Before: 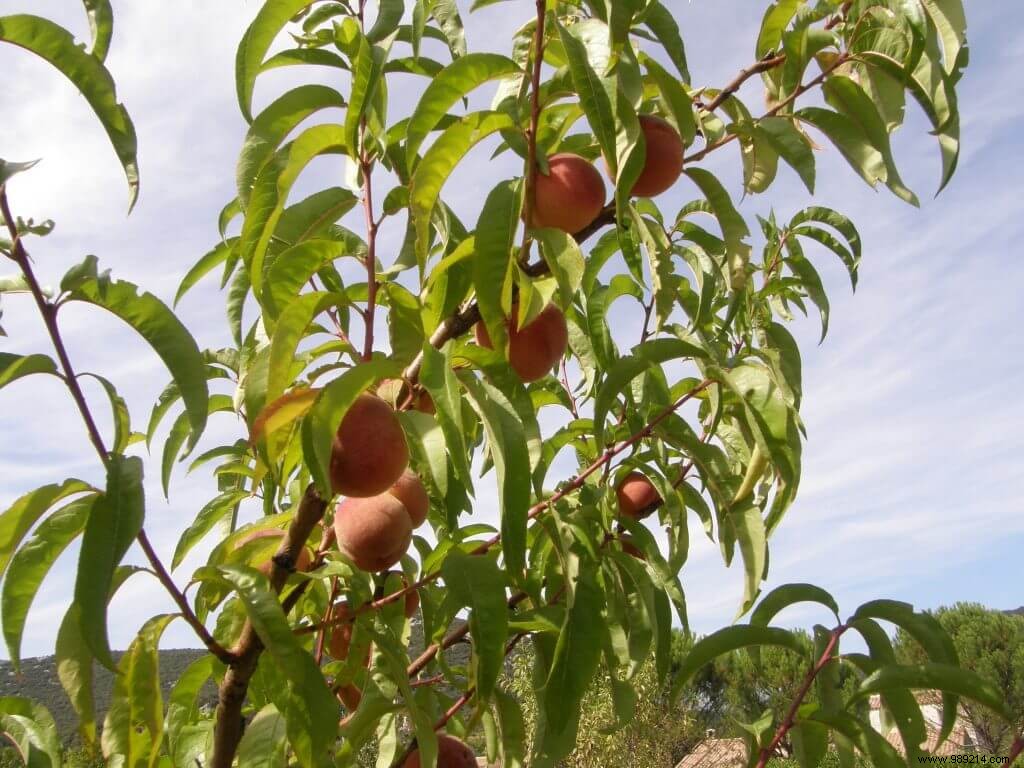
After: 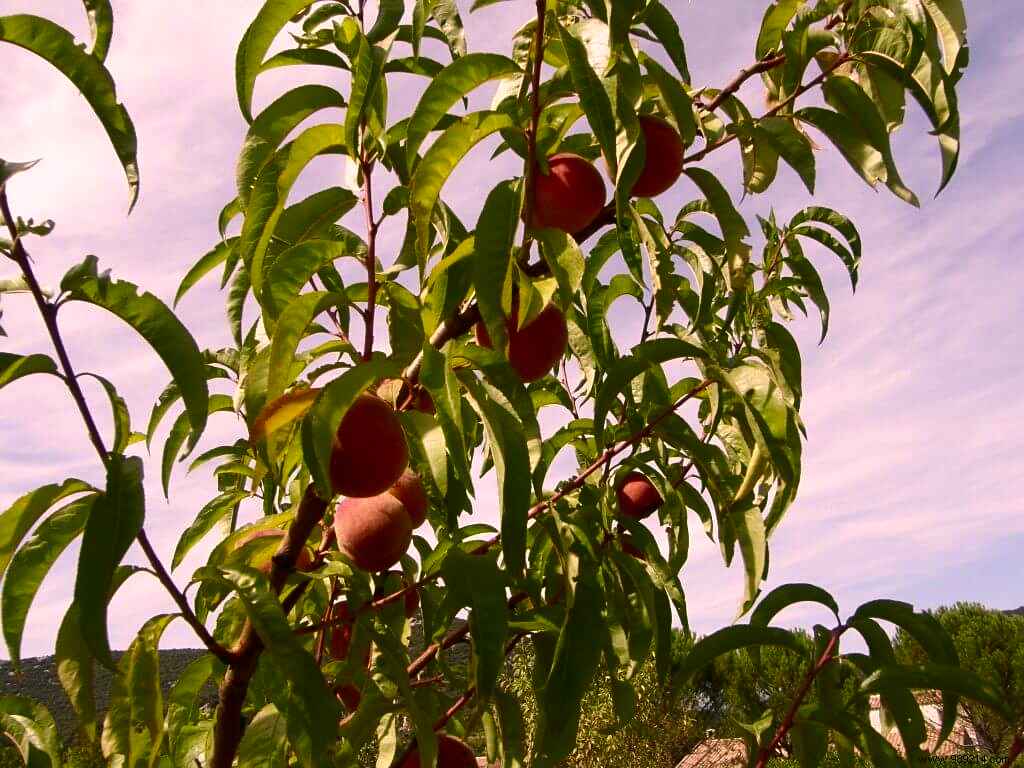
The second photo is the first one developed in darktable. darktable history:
contrast brightness saturation: contrast 0.13, brightness -0.24, saturation 0.14
tone equalizer: on, module defaults
color correction: highlights a* 14.52, highlights b* 4.84
sharpen: amount 0.2
